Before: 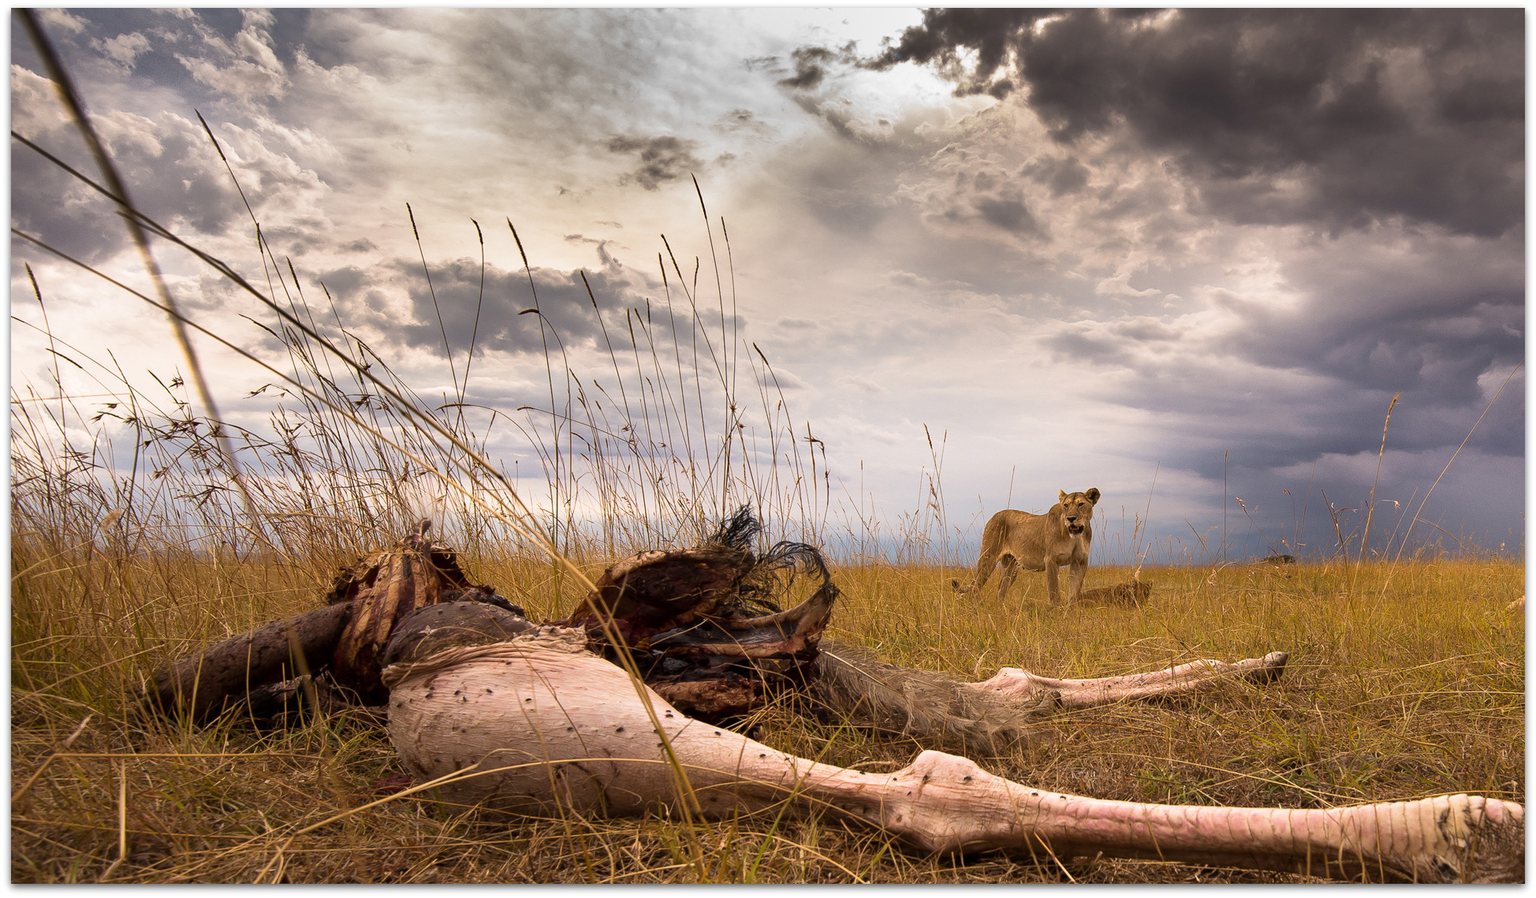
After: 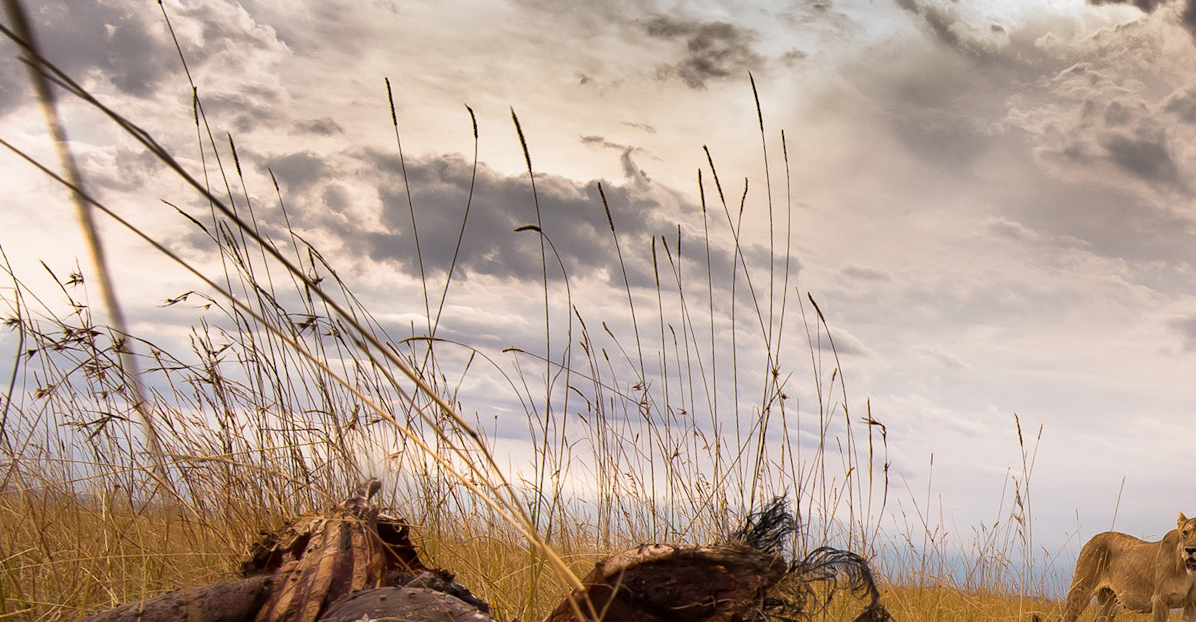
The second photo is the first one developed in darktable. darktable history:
crop and rotate: angle -4.99°, left 2.122%, top 6.945%, right 27.566%, bottom 30.519%
color balance: on, module defaults
